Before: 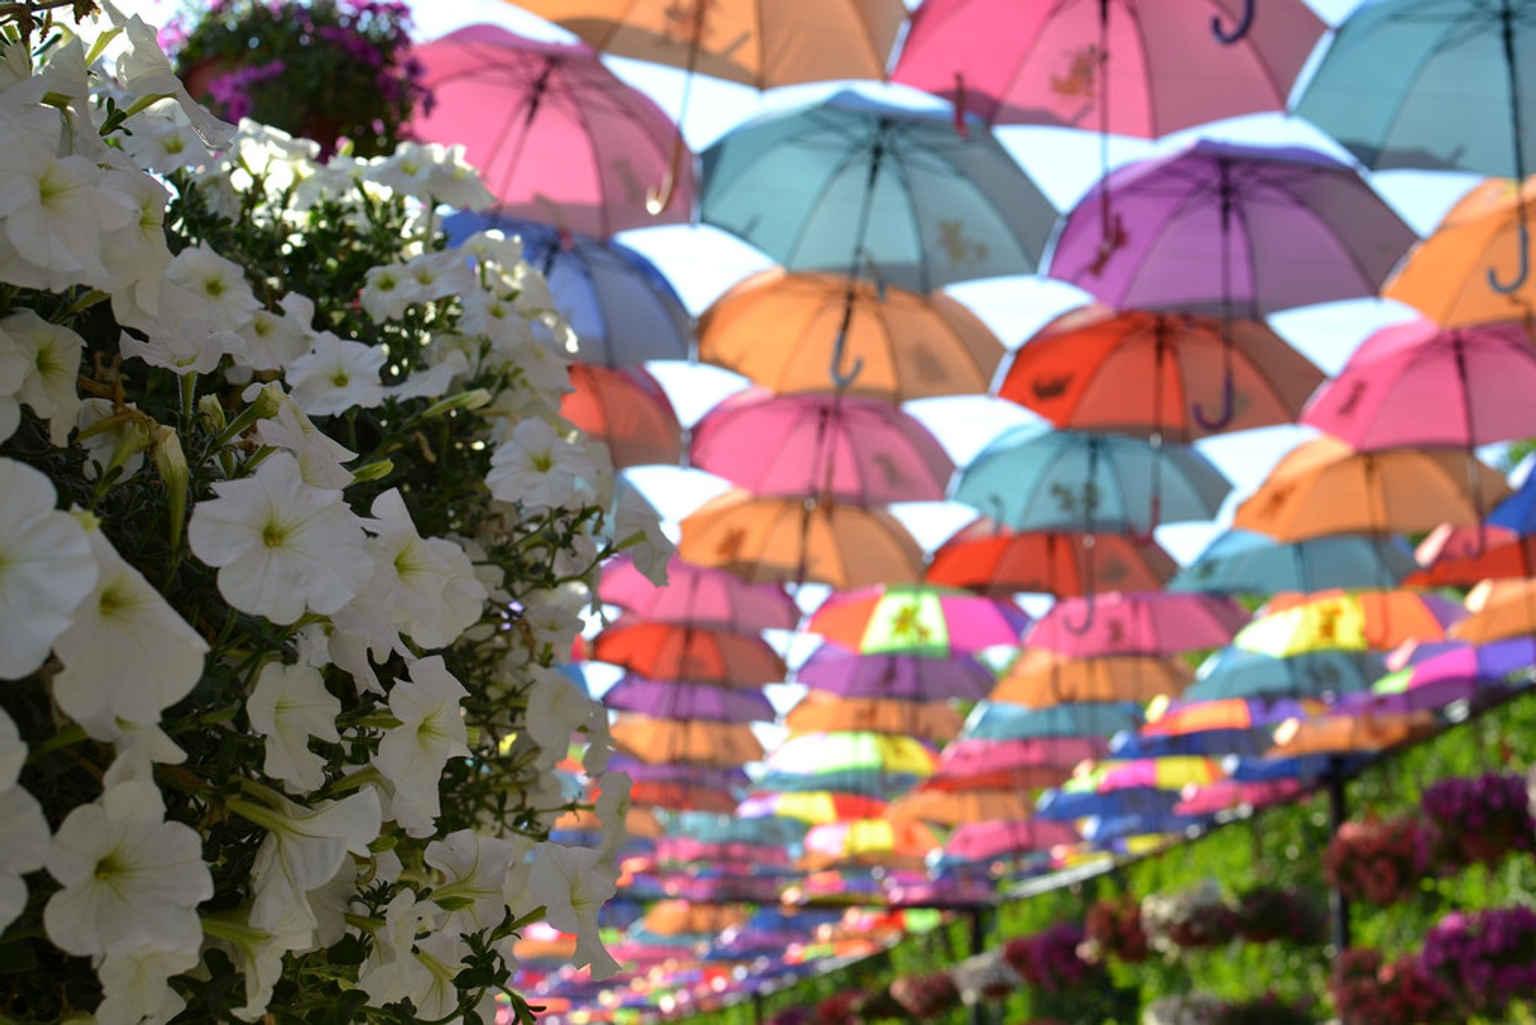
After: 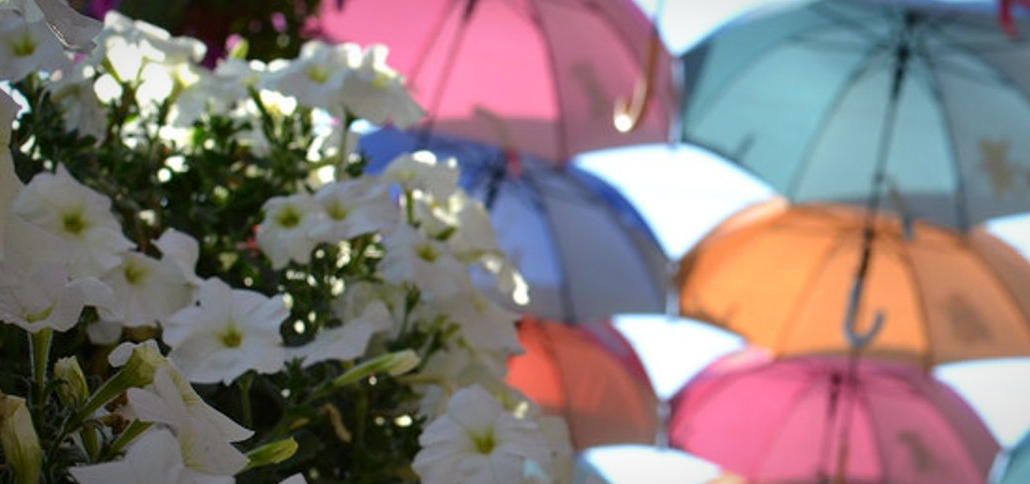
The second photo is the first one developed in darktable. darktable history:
crop: left 10.121%, top 10.631%, right 36.218%, bottom 51.526%
vignetting: fall-off start 80.87%, fall-off radius 61.59%, brightness -0.384, saturation 0.007, center (0, 0.007), automatic ratio true, width/height ratio 1.418
